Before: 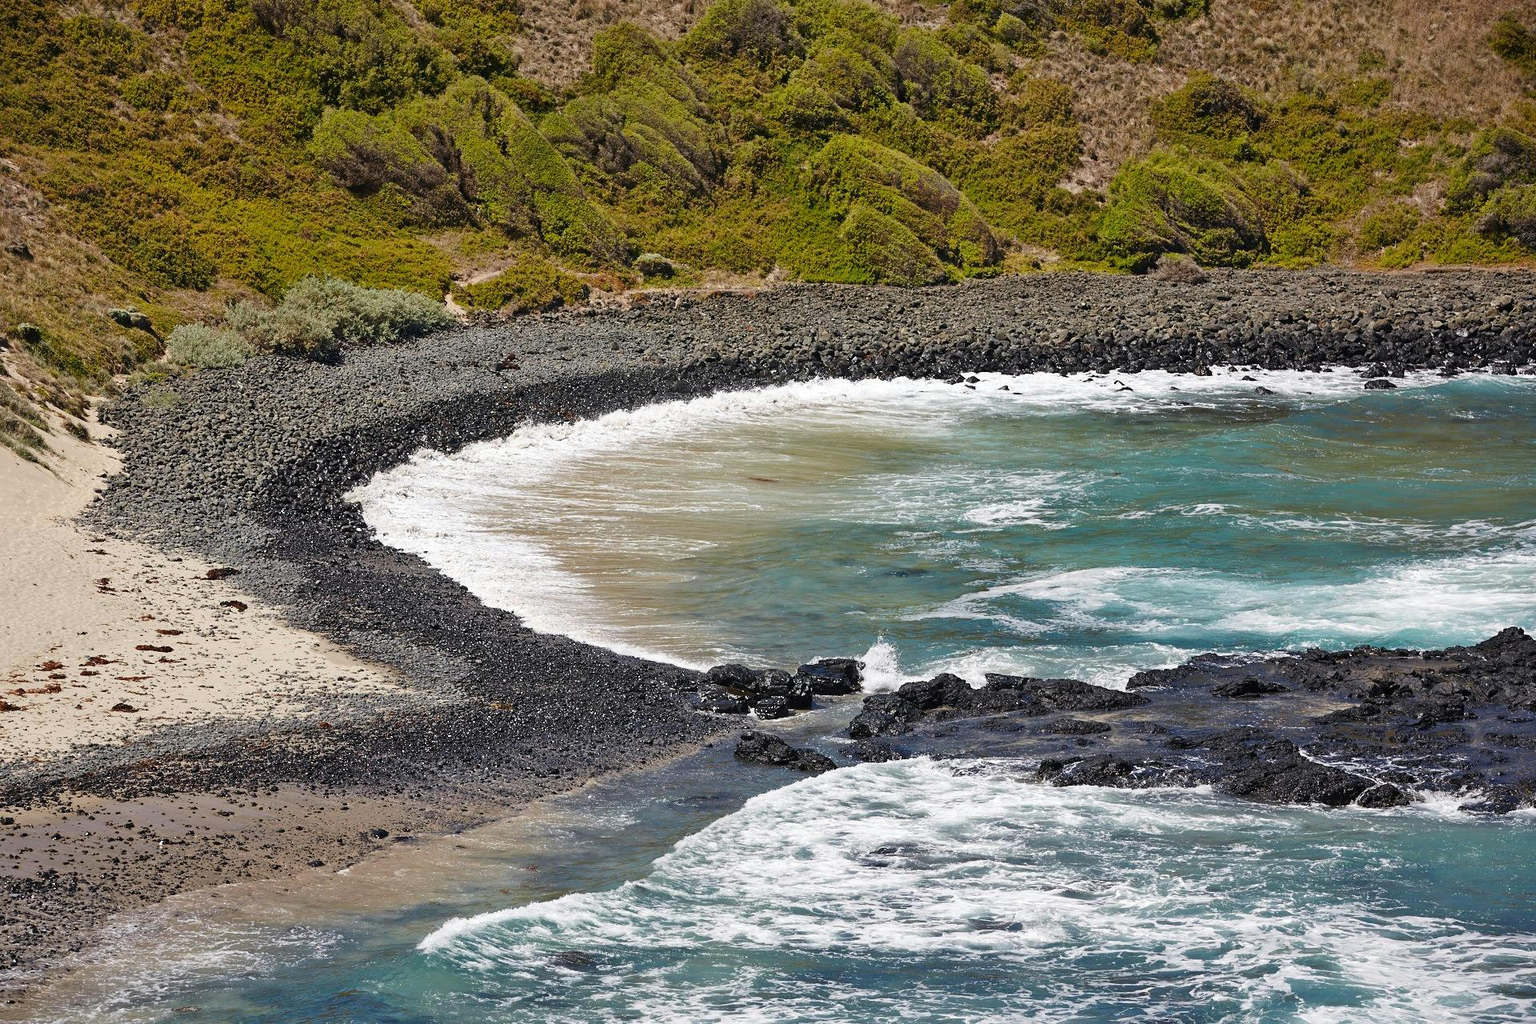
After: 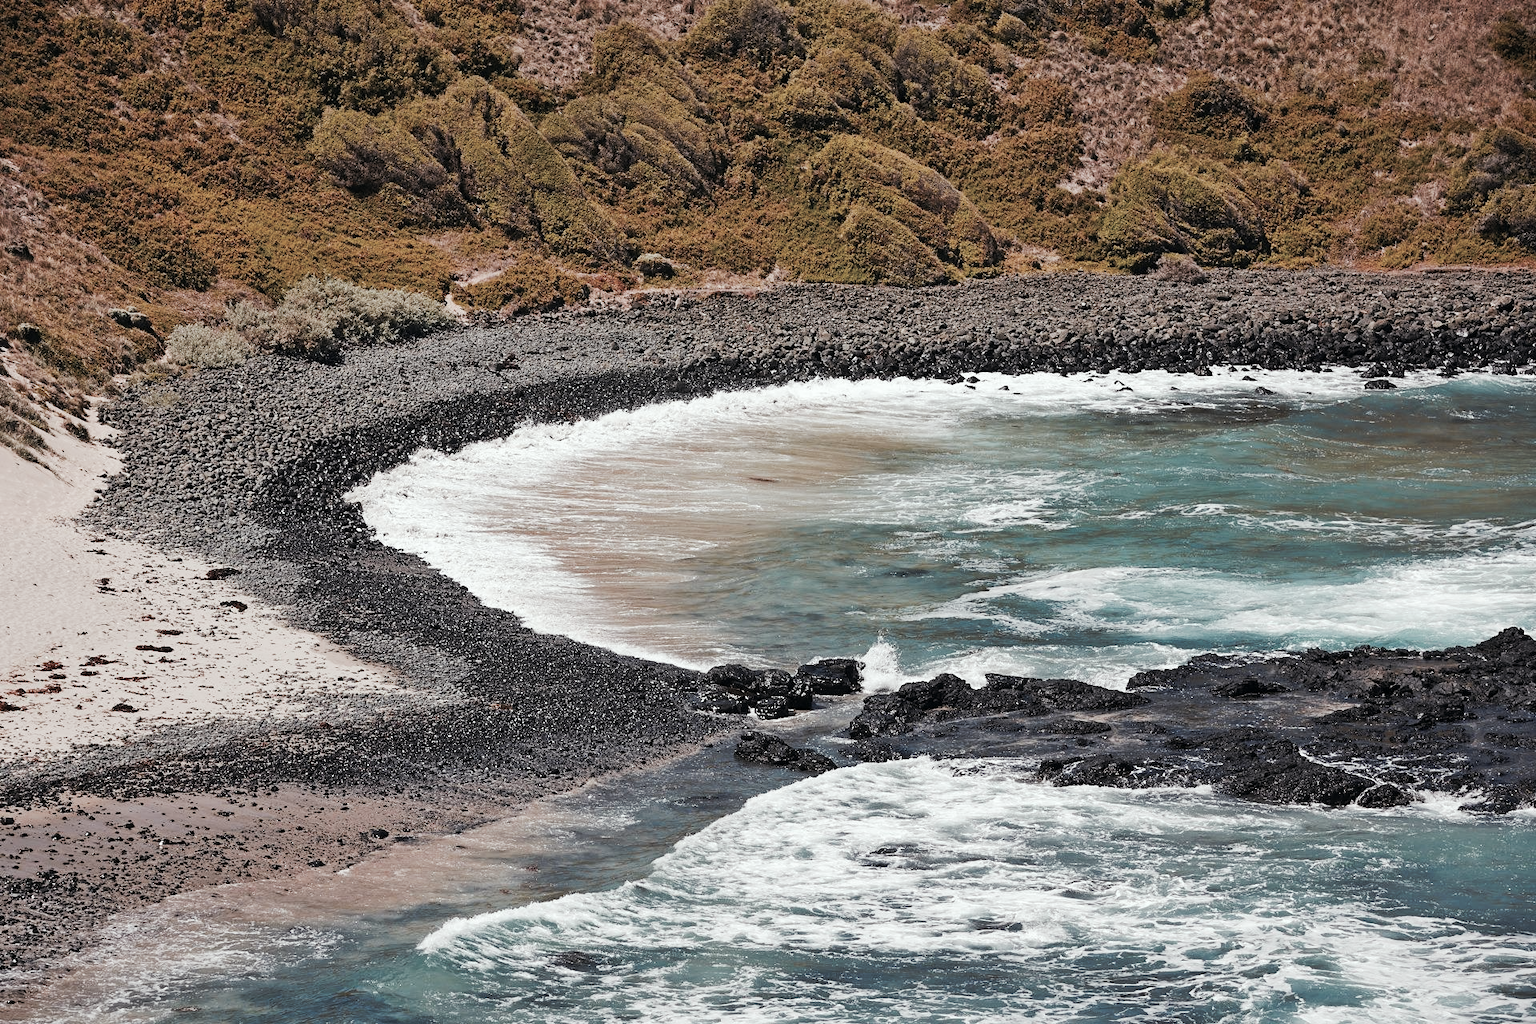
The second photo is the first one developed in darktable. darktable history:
tone curve: curves: ch0 [(0, 0) (0.003, 0.005) (0.011, 0.011) (0.025, 0.022) (0.044, 0.035) (0.069, 0.051) (0.1, 0.073) (0.136, 0.106) (0.177, 0.147) (0.224, 0.195) (0.277, 0.253) (0.335, 0.315) (0.399, 0.388) (0.468, 0.488) (0.543, 0.586) (0.623, 0.685) (0.709, 0.764) (0.801, 0.838) (0.898, 0.908) (1, 1)], preserve colors none
color look up table: target L [94.72, 90.9, 85.82, 86.88, 78.56, 64.62, 62.89, 56.91, 45.89, 24.51, 200.35, 72.23, 68.08, 66.91, 65.26, 56.33, 55.69, 42.1, 44.58, 41.24, 35, 29.63, 22.29, 18.65, 2.658, 90.46, 78.85, 72.62, 52.43, 51.33, 53.66, 52.32, 43.49, 39.23, 33.5, 41.02, 30.01, 16.33, 12.11, 1.4, 92.96, 93.34, 77.65, 76.09, 67.21, 58.97, 56.57, 42.19, 12.53], target a [-2.583, 3.279, -7.78, -15.11, -6.185, -16.27, -17.68, -2.413, -9.024, -7.818, 0, 18.56, 28.97, 12.1, 9.288, 44.94, 36.32, 51.71, 24.75, 21.69, 46, 12.97, 37.44, 30.81, 9.924, 6.677, 3.708, 30.58, 54.93, 54.31, 28.79, -8.803, 21.53, 9.085, 41.83, -1.129, 40.24, 30.08, 22.93, 4.528, -7.736, -17.31, -20.04, -21.55, -20.73, -17.42, -5.956, -2.988, -2.797], target b [7.929, 36.95, 26.85, 9.411, 10.19, 19.93, 1.573, 23.13, 5.015, 11.84, 0, 35.4, 15.69, 20.1, 2.249, 10.84, 31.14, 7.486, 9.834, 25.13, 36.04, 17.11, 13.15, 23.09, 3.521, -0.464, -12.1, -16.65, -20.47, -9.271, -9.295, -34.81, -27.77, -47.99, -10.94, -27.48, -49.56, -23.79, -44.23, -19.27, -1.134, -3.129, -15.38, -6.613, -28.11, -9.595, -14.47, -1.536, -6.539], num patches 49
